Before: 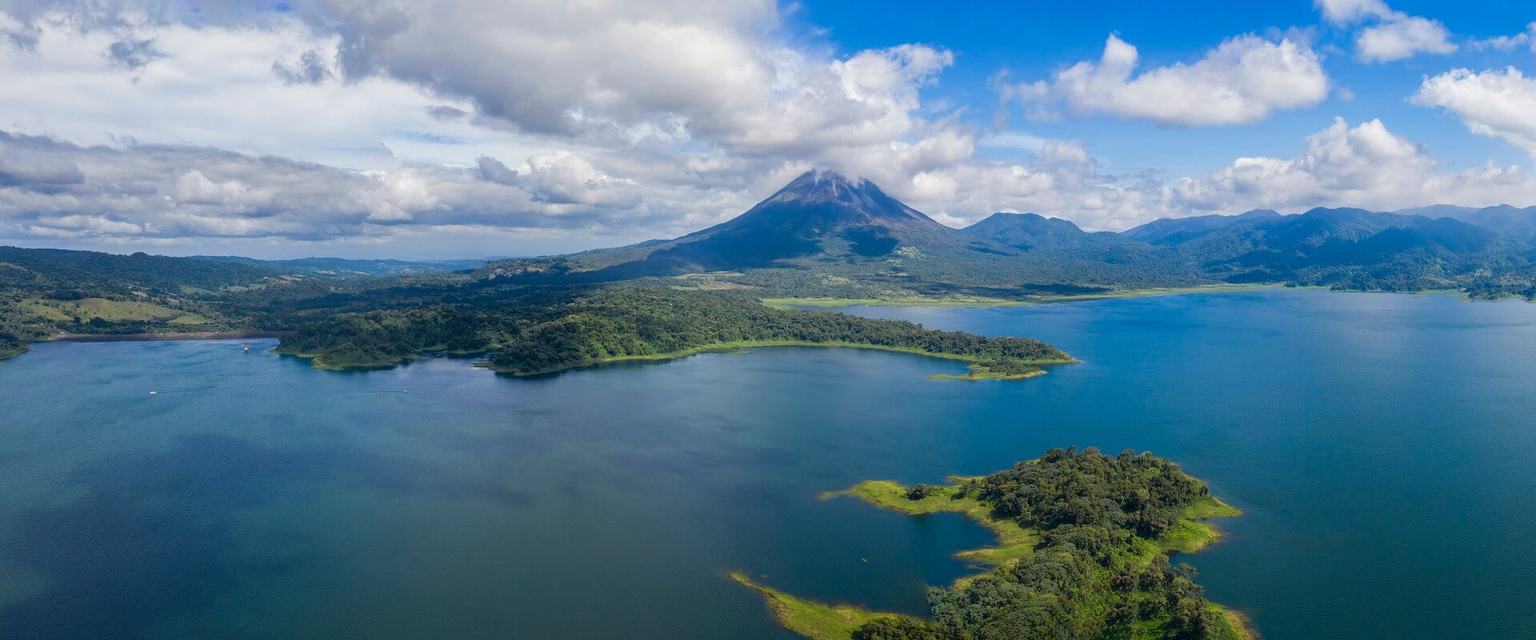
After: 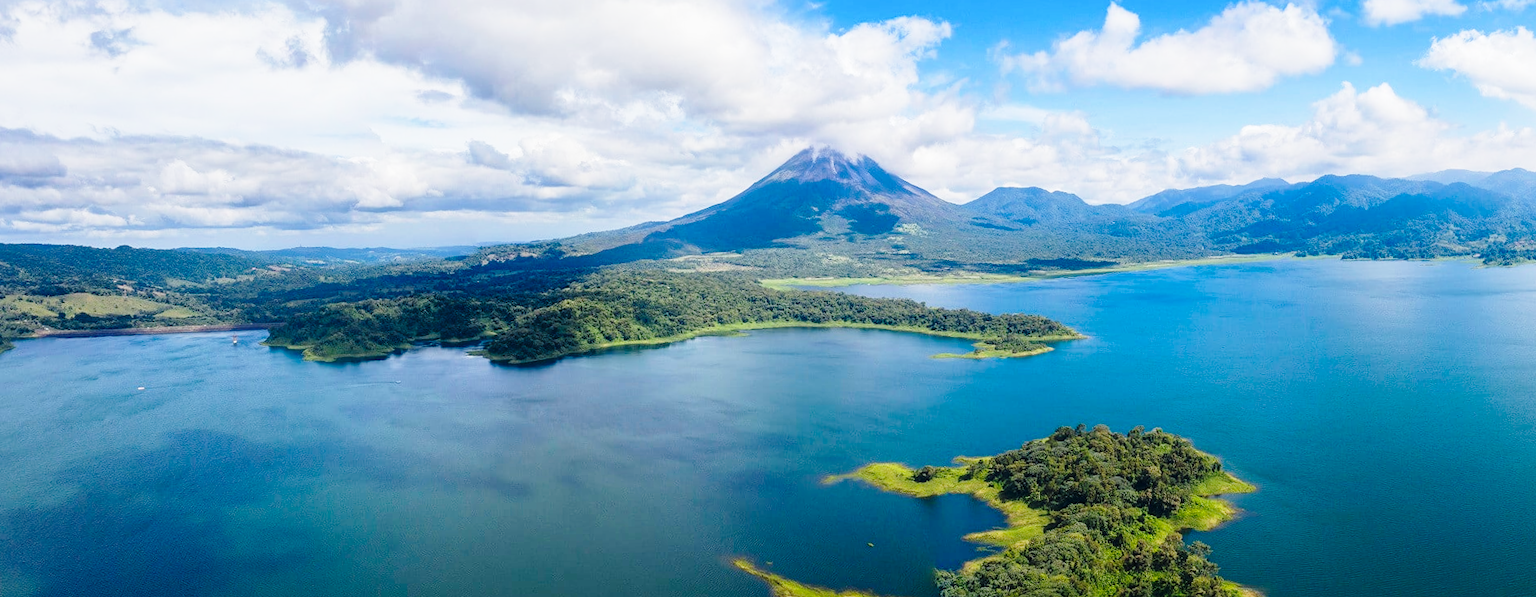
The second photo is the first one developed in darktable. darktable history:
white balance: emerald 1
contrast brightness saturation: contrast 0.08, saturation 0.02
crop: left 1.507%, top 6.147%, right 1.379%, bottom 6.637%
base curve: curves: ch0 [(0, 0) (0.028, 0.03) (0.121, 0.232) (0.46, 0.748) (0.859, 0.968) (1, 1)], preserve colors none
rotate and perspective: rotation -1.17°, automatic cropping off
